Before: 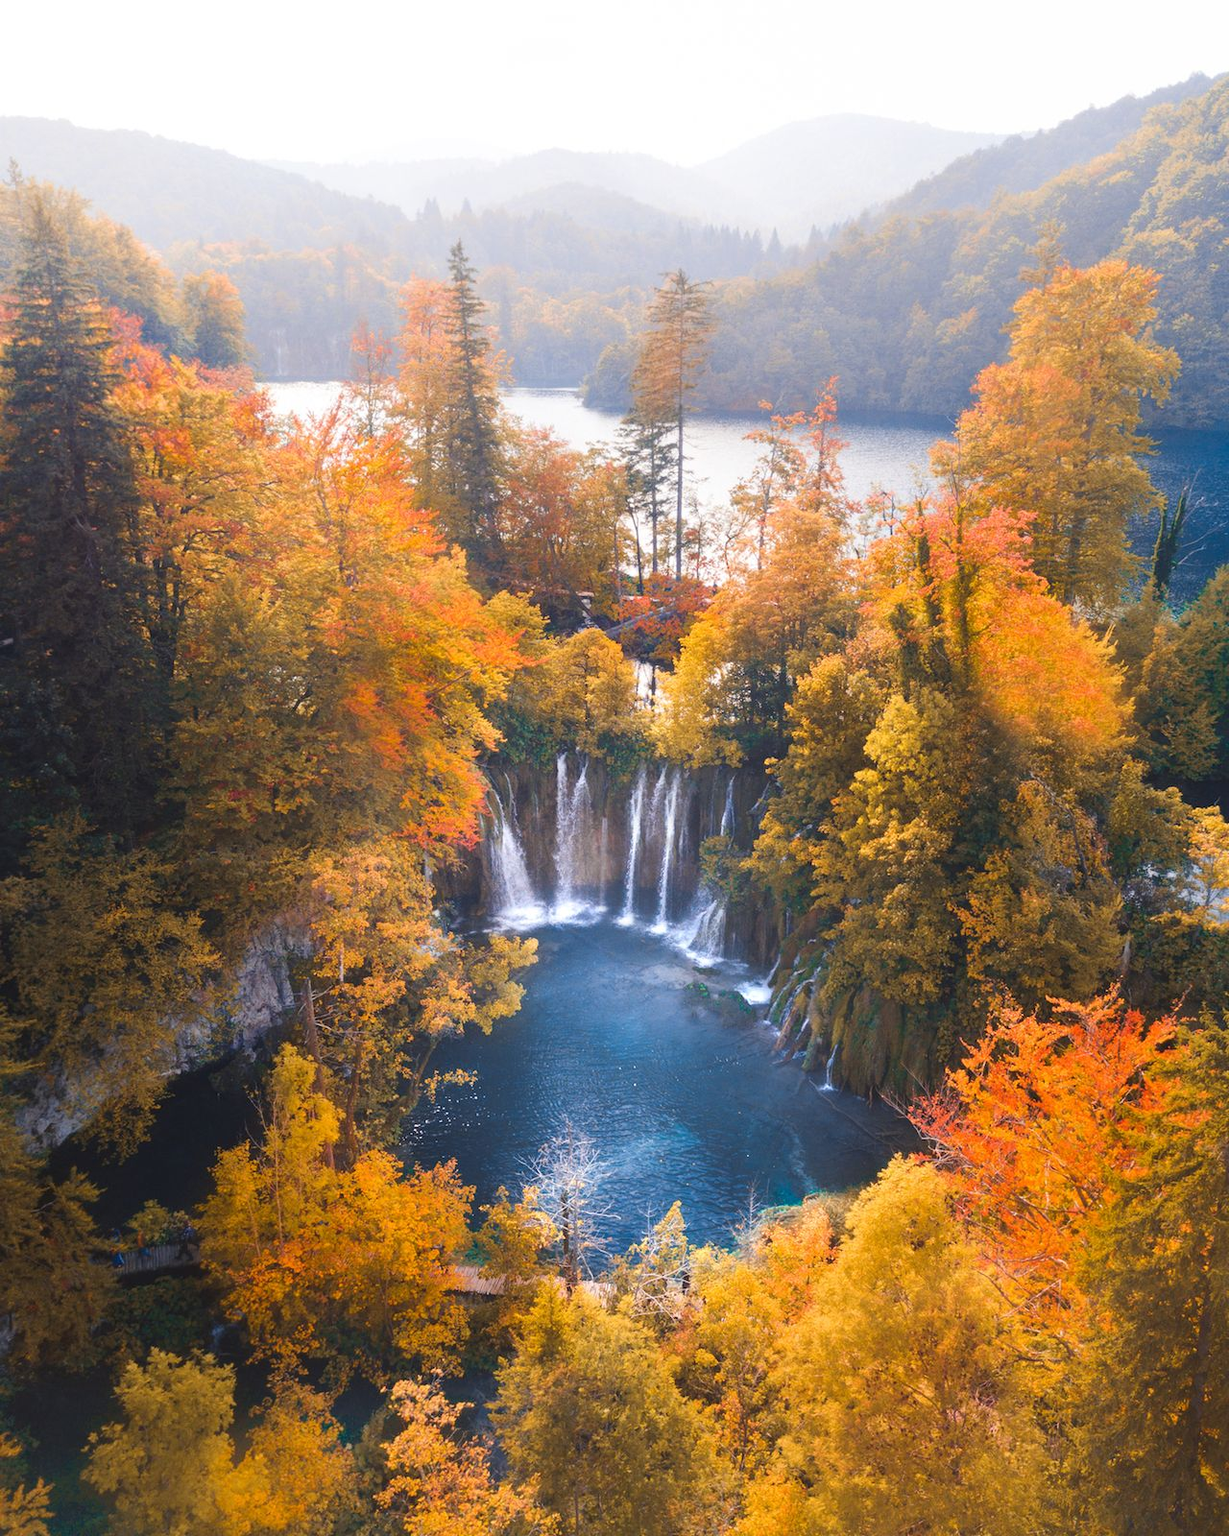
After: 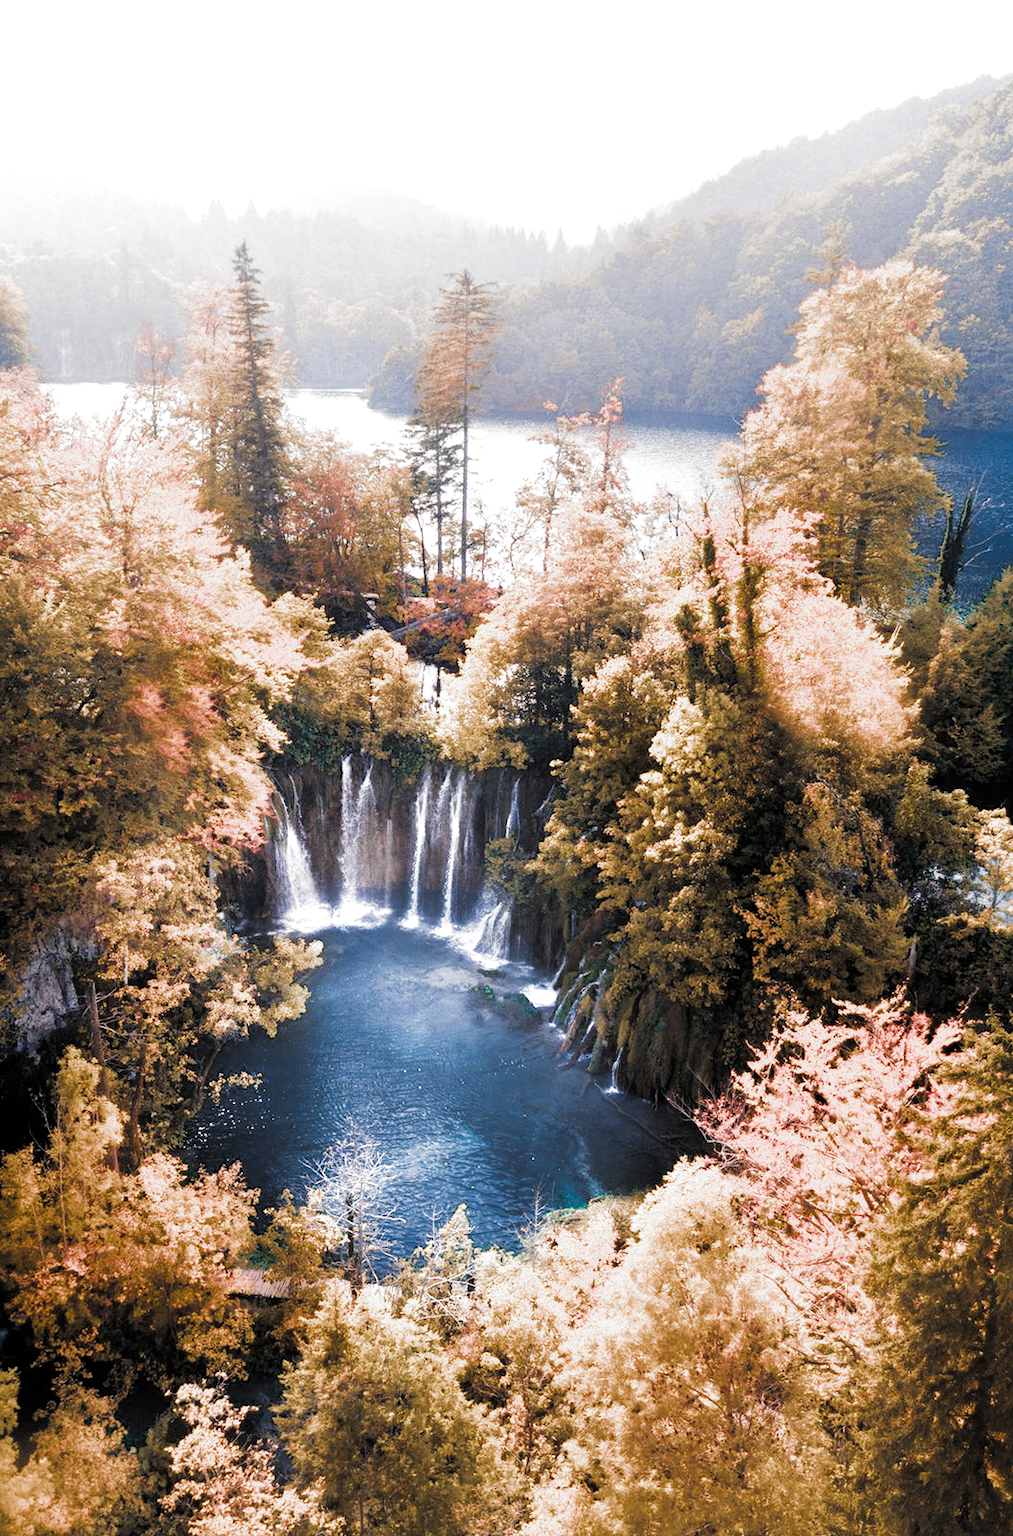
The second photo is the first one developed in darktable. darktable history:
filmic rgb: black relative exposure -3.63 EV, white relative exposure 2.13 EV, hardness 3.64, color science v5 (2021), contrast in shadows safe, contrast in highlights safe
crop: left 17.65%, bottom 0.039%
